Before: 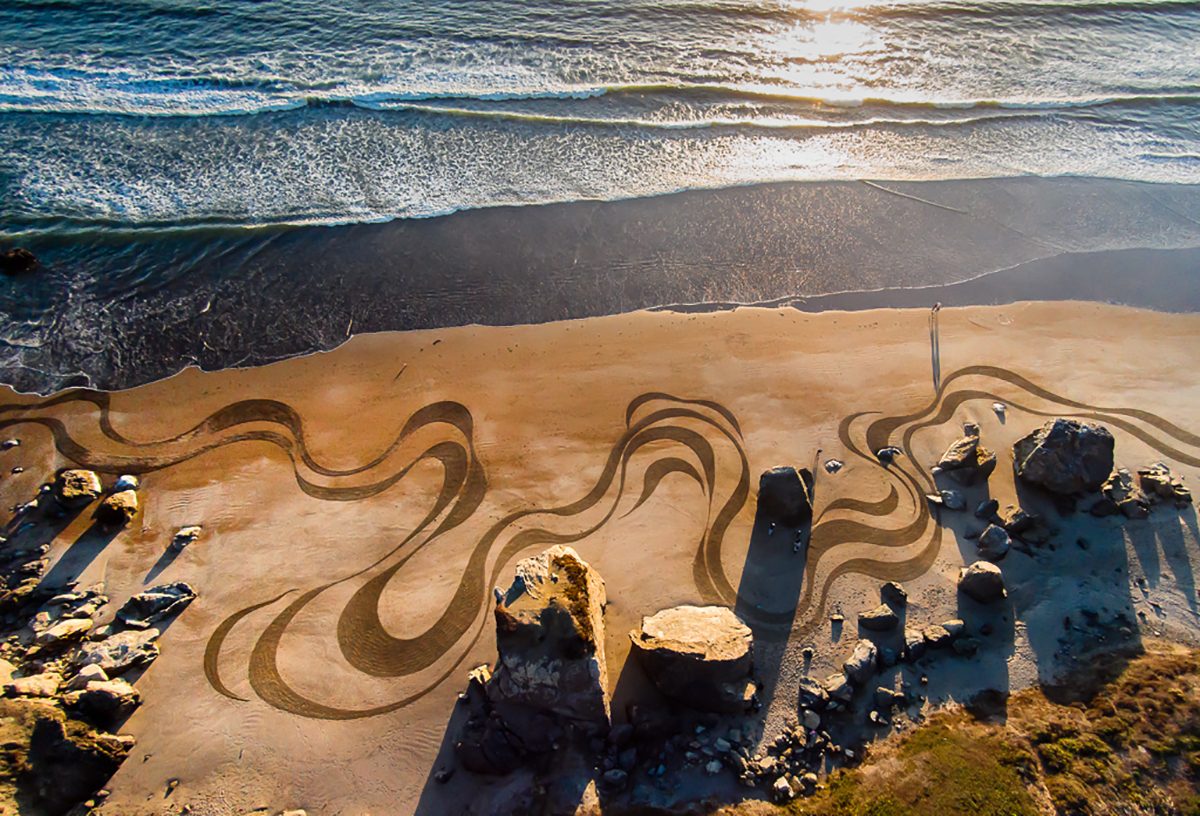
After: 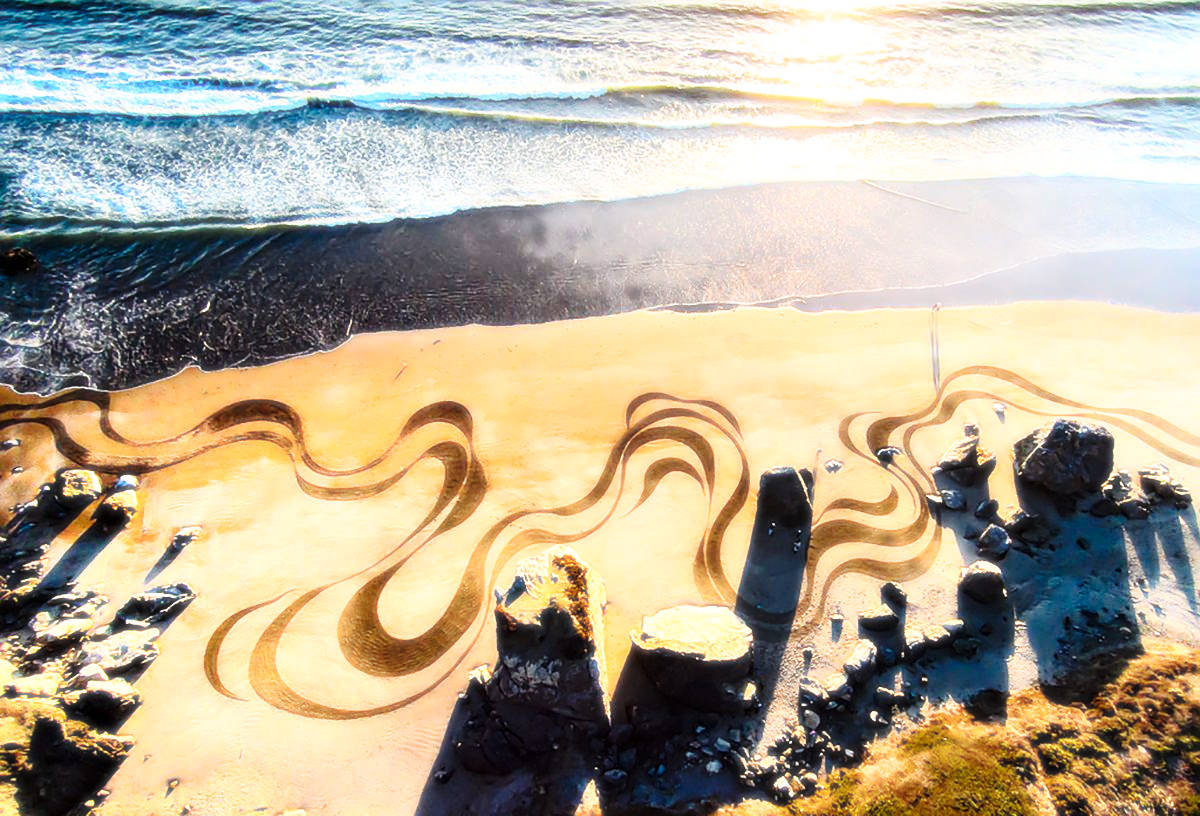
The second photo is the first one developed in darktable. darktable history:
sharpen: on, module defaults
base curve: curves: ch0 [(0, 0) (0.028, 0.03) (0.121, 0.232) (0.46, 0.748) (0.859, 0.968) (1, 1)], preserve colors none
bloom: size 0%, threshold 54.82%, strength 8.31%
